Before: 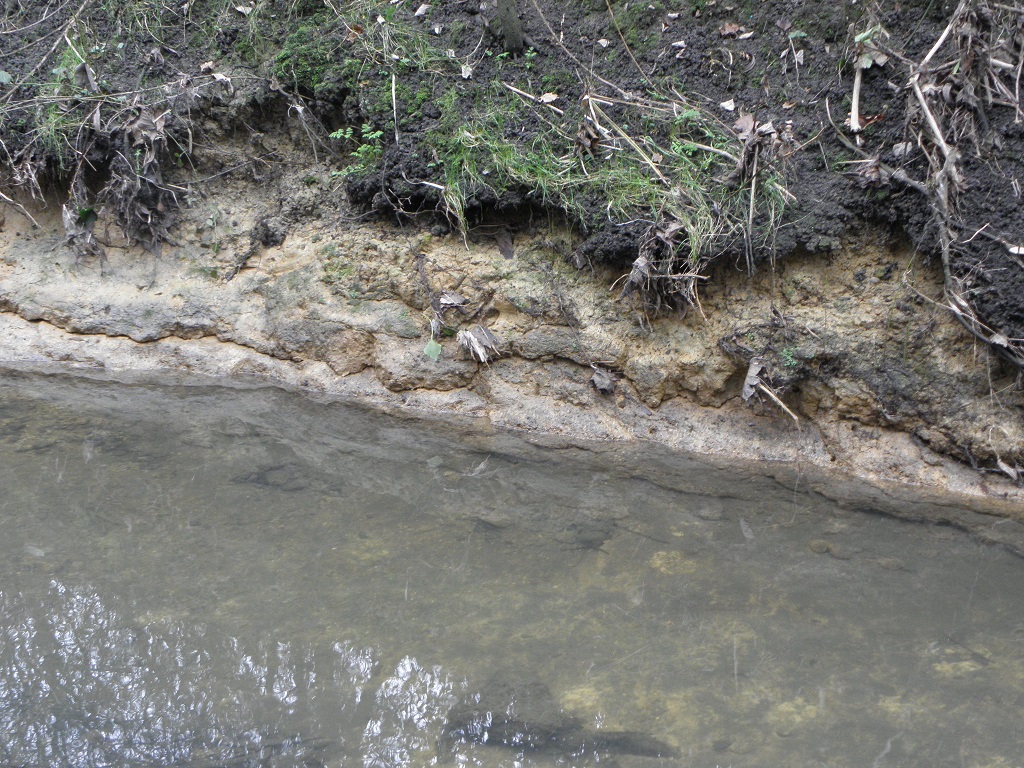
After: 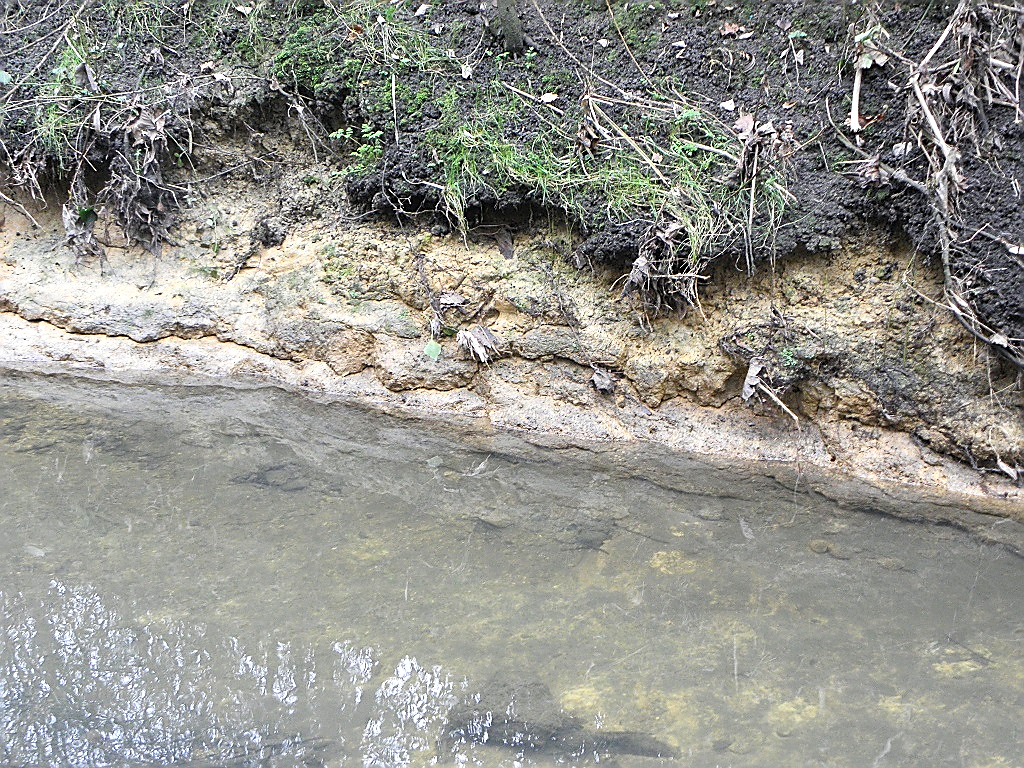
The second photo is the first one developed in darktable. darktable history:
sharpen: radius 1.41, amount 1.266, threshold 0.719
levels: levels [0, 0.474, 0.947]
contrast brightness saturation: contrast 0.202, brightness 0.164, saturation 0.217
